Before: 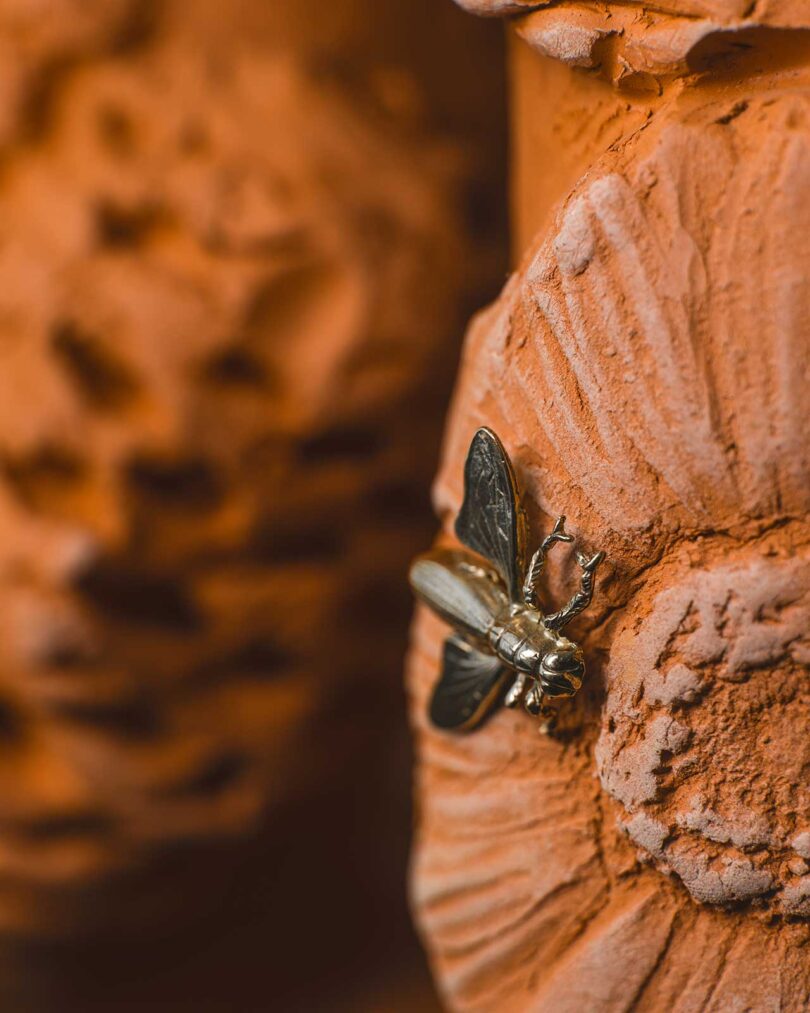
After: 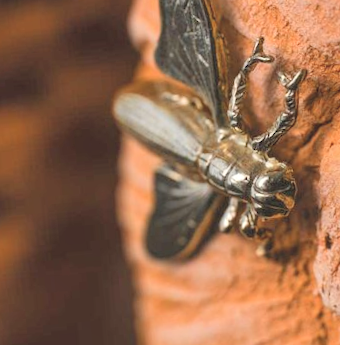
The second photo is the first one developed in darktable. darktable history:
contrast brightness saturation: brightness 0.28
local contrast: mode bilateral grid, contrast 20, coarseness 50, detail 120%, midtone range 0.2
crop: left 37.221%, top 45.169%, right 20.63%, bottom 13.777%
rotate and perspective: rotation -5°, crop left 0.05, crop right 0.952, crop top 0.11, crop bottom 0.89
exposure: compensate highlight preservation false
